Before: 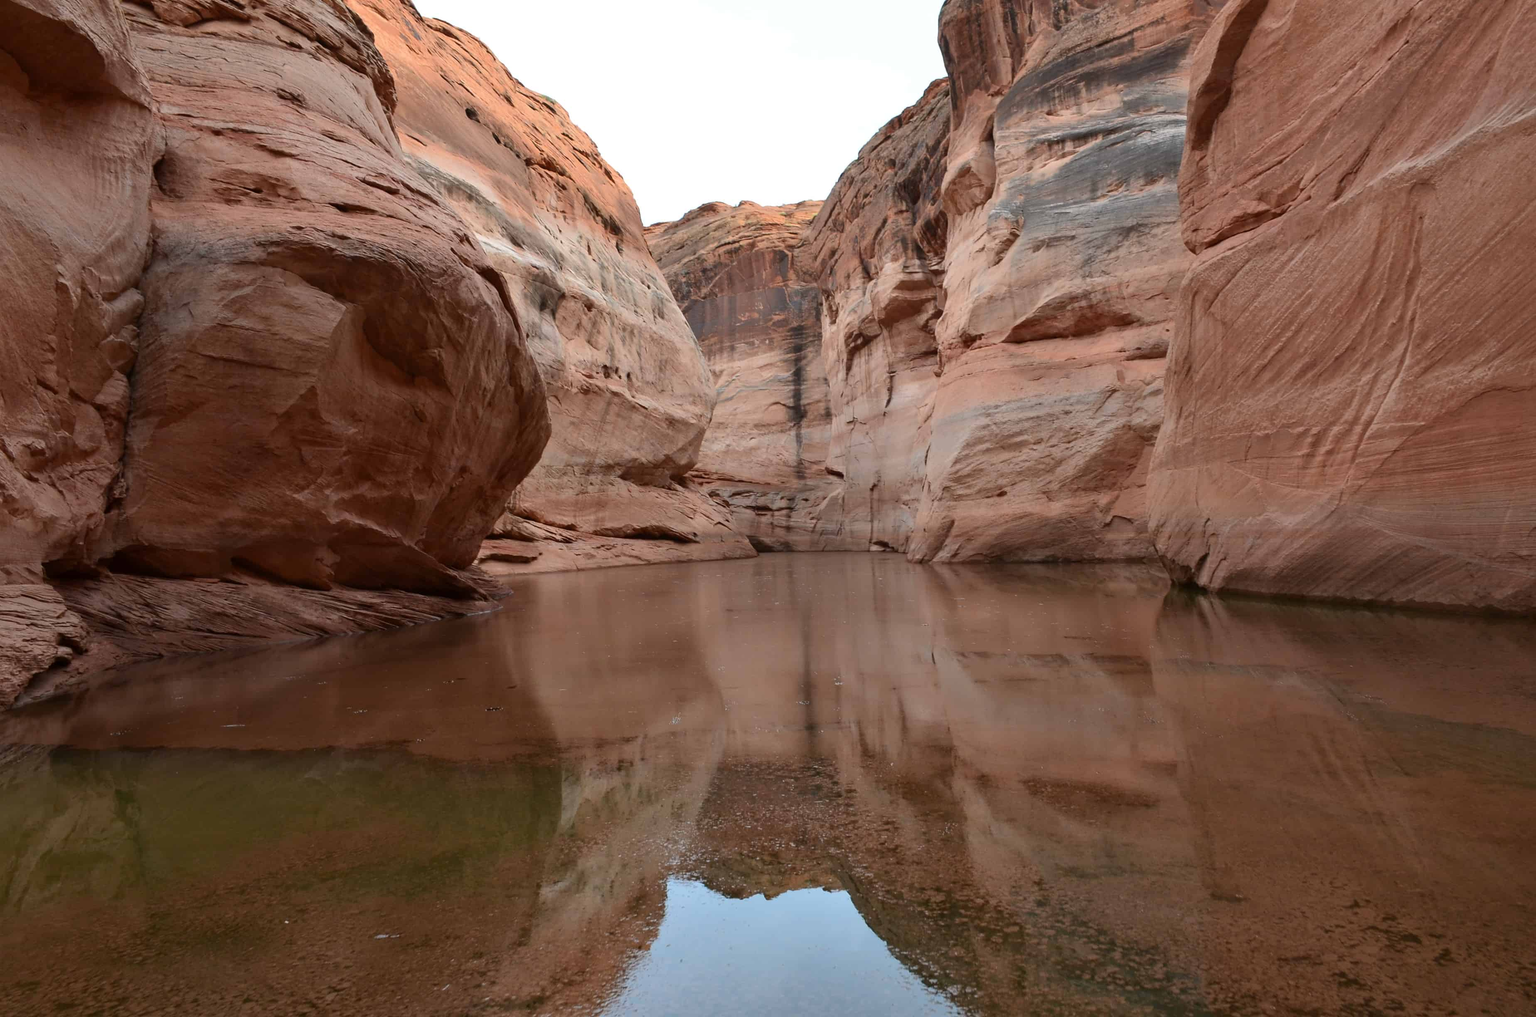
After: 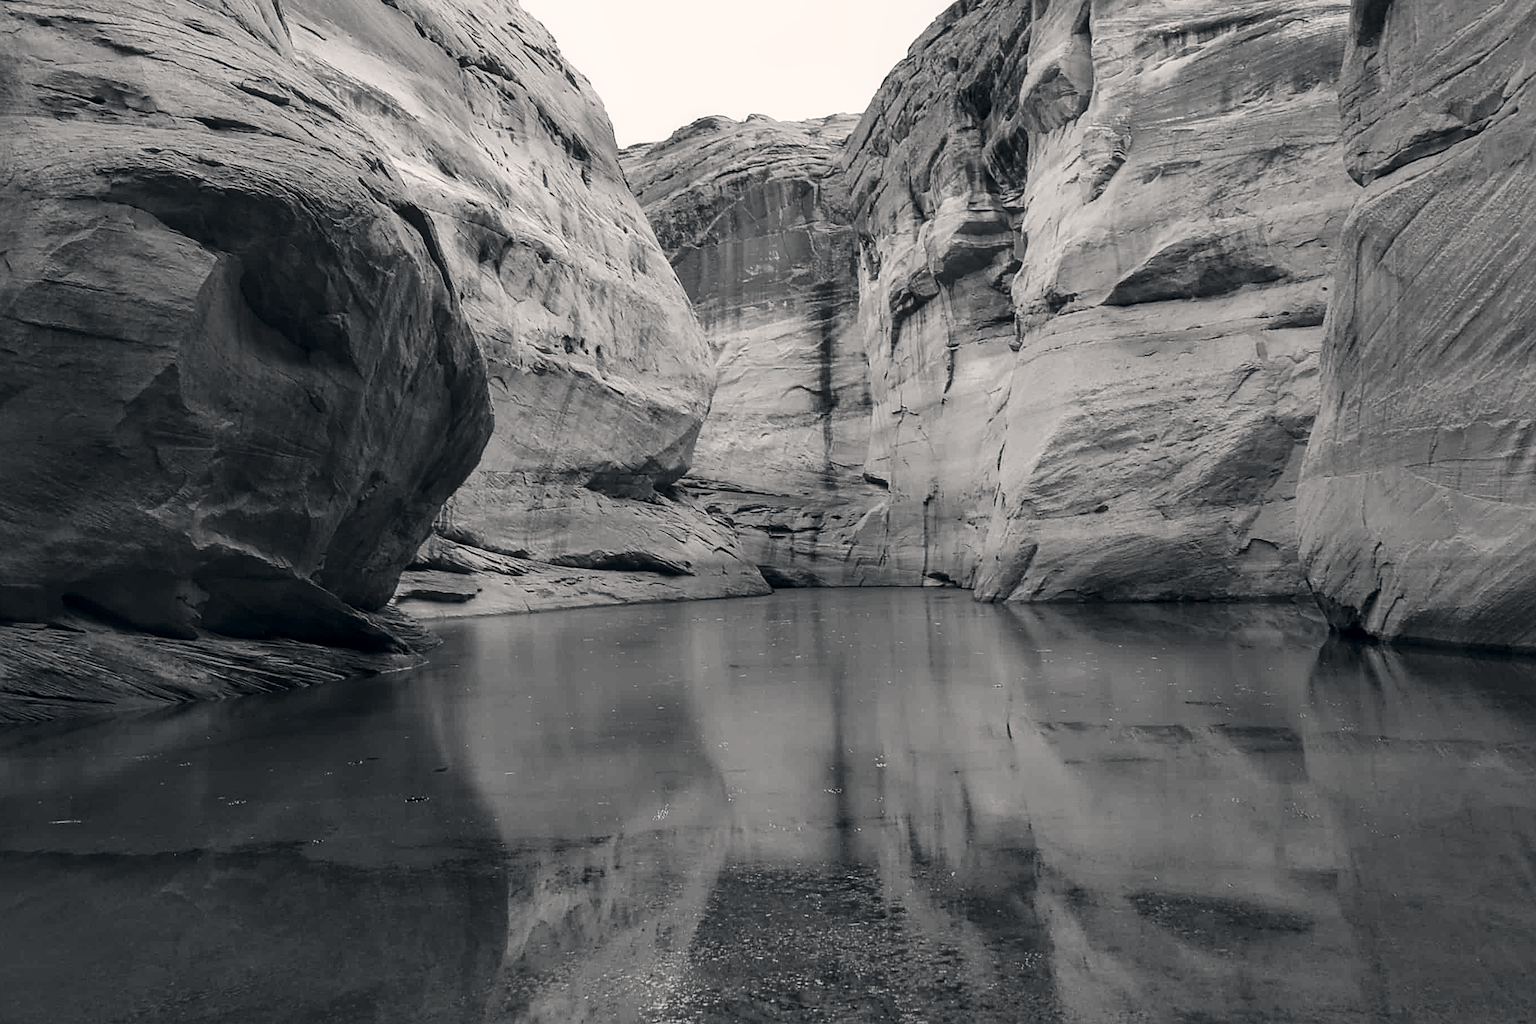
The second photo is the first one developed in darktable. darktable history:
local contrast: detail 130%
color correction: highlights a* 2.81, highlights b* 5.02, shadows a* -2.52, shadows b* -4.91, saturation 0.813
exposure: compensate exposure bias true, compensate highlight preservation false
tone curve: curves: ch0 [(0, 0.011) (0.139, 0.106) (0.295, 0.271) (0.499, 0.523) (0.739, 0.782) (0.857, 0.879) (1, 0.967)]; ch1 [(0, 0) (0.291, 0.229) (0.394, 0.365) (0.469, 0.456) (0.507, 0.504) (0.527, 0.546) (0.571, 0.614) (0.725, 0.779) (1, 1)]; ch2 [(0, 0) (0.125, 0.089) (0.35, 0.317) (0.437, 0.42) (0.502, 0.499) (0.537, 0.551) (0.613, 0.636) (1, 1)], preserve colors none
crop and rotate: left 12.054%, top 11.447%, right 13.753%, bottom 13.799%
contrast brightness saturation: saturation -0.984
contrast equalizer: octaves 7, y [[0.5, 0.488, 0.462, 0.461, 0.491, 0.5], [0.5 ×6], [0.5 ×6], [0 ×6], [0 ×6]]
sharpen: on, module defaults
